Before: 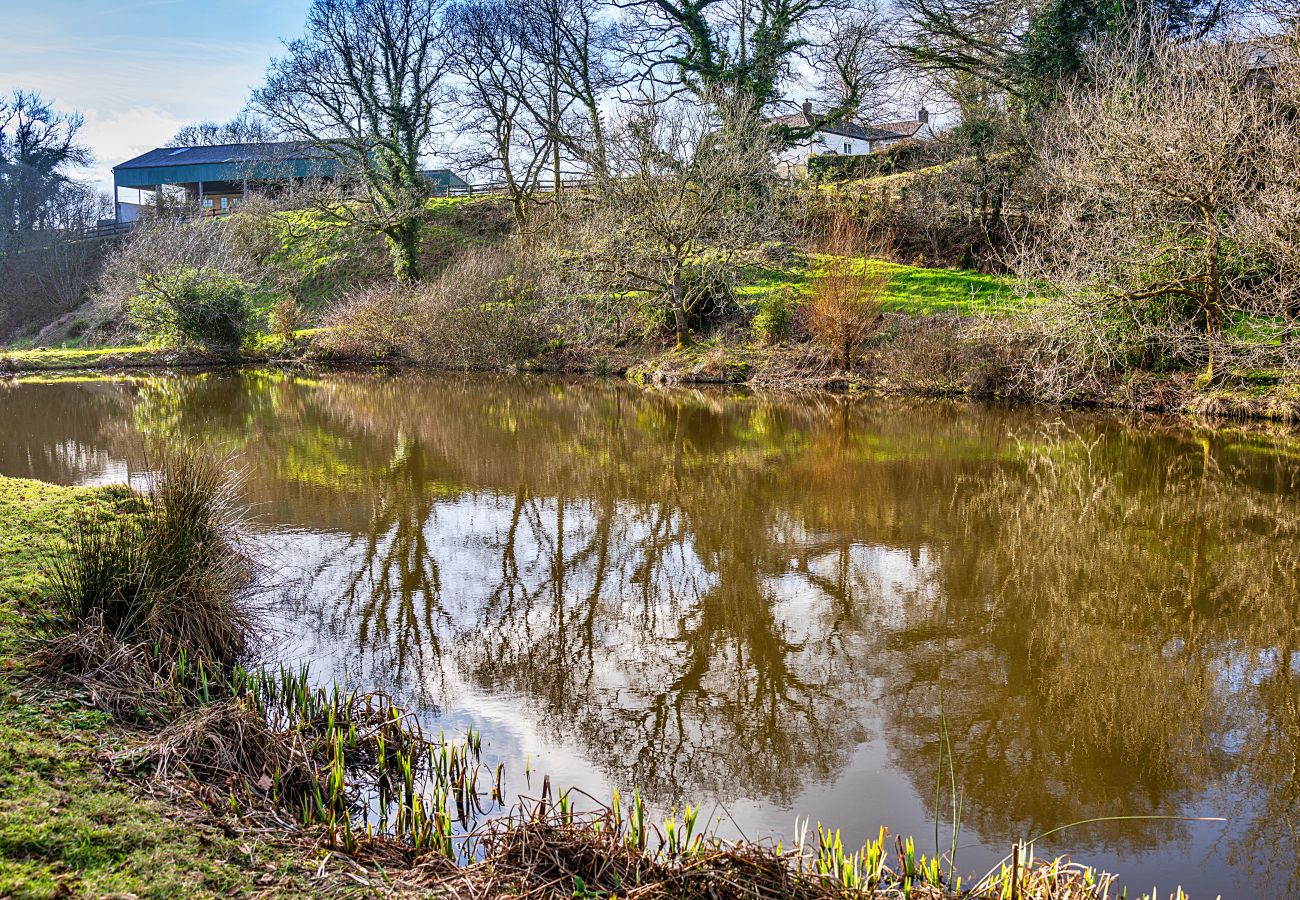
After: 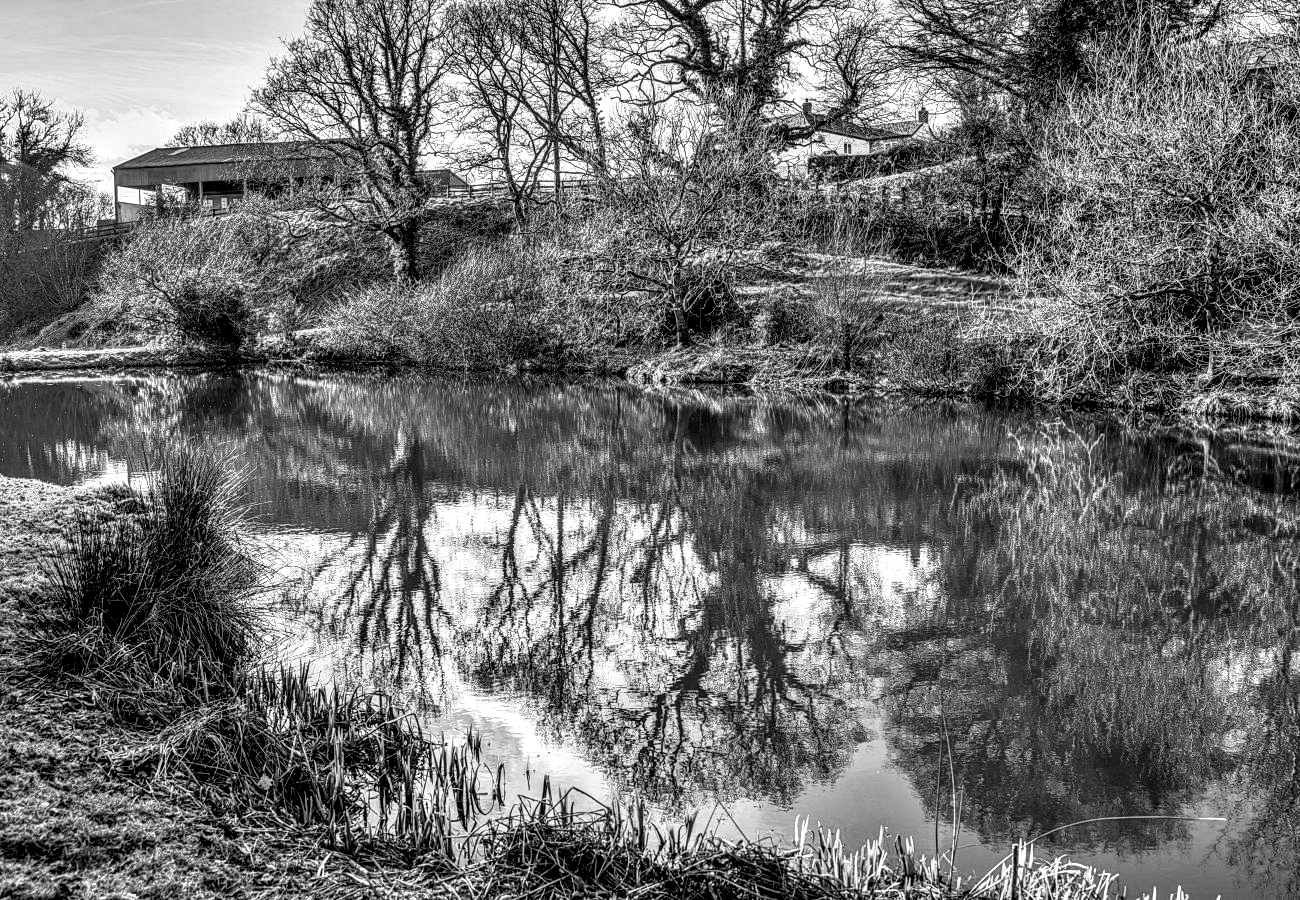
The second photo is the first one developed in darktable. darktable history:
color calibration: output gray [0.22, 0.42, 0.37, 0], illuminant same as pipeline (D50), adaptation XYZ, x 0.347, y 0.357, temperature 5017.45 K, gamut compression 1.68
local contrast: highlights 19%, detail 188%
